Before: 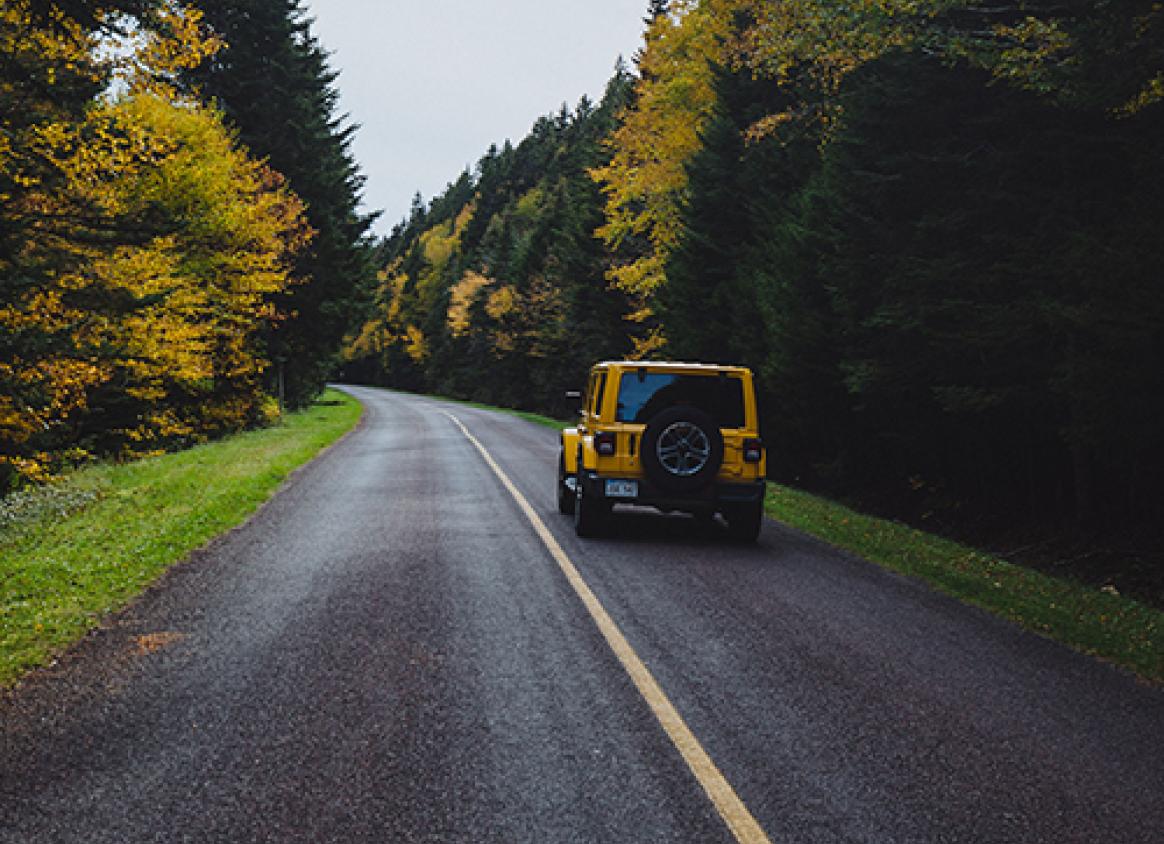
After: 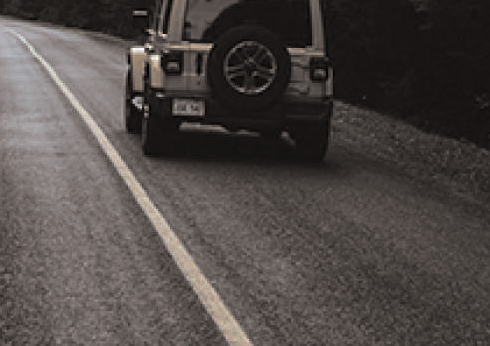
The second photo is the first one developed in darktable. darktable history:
shadows and highlights: shadows -10, white point adjustment 1.5, highlights 10
crop: left 37.221%, top 45.169%, right 20.63%, bottom 13.777%
split-toning: shadows › hue 26°, shadows › saturation 0.09, highlights › hue 40°, highlights › saturation 0.18, balance -63, compress 0%
